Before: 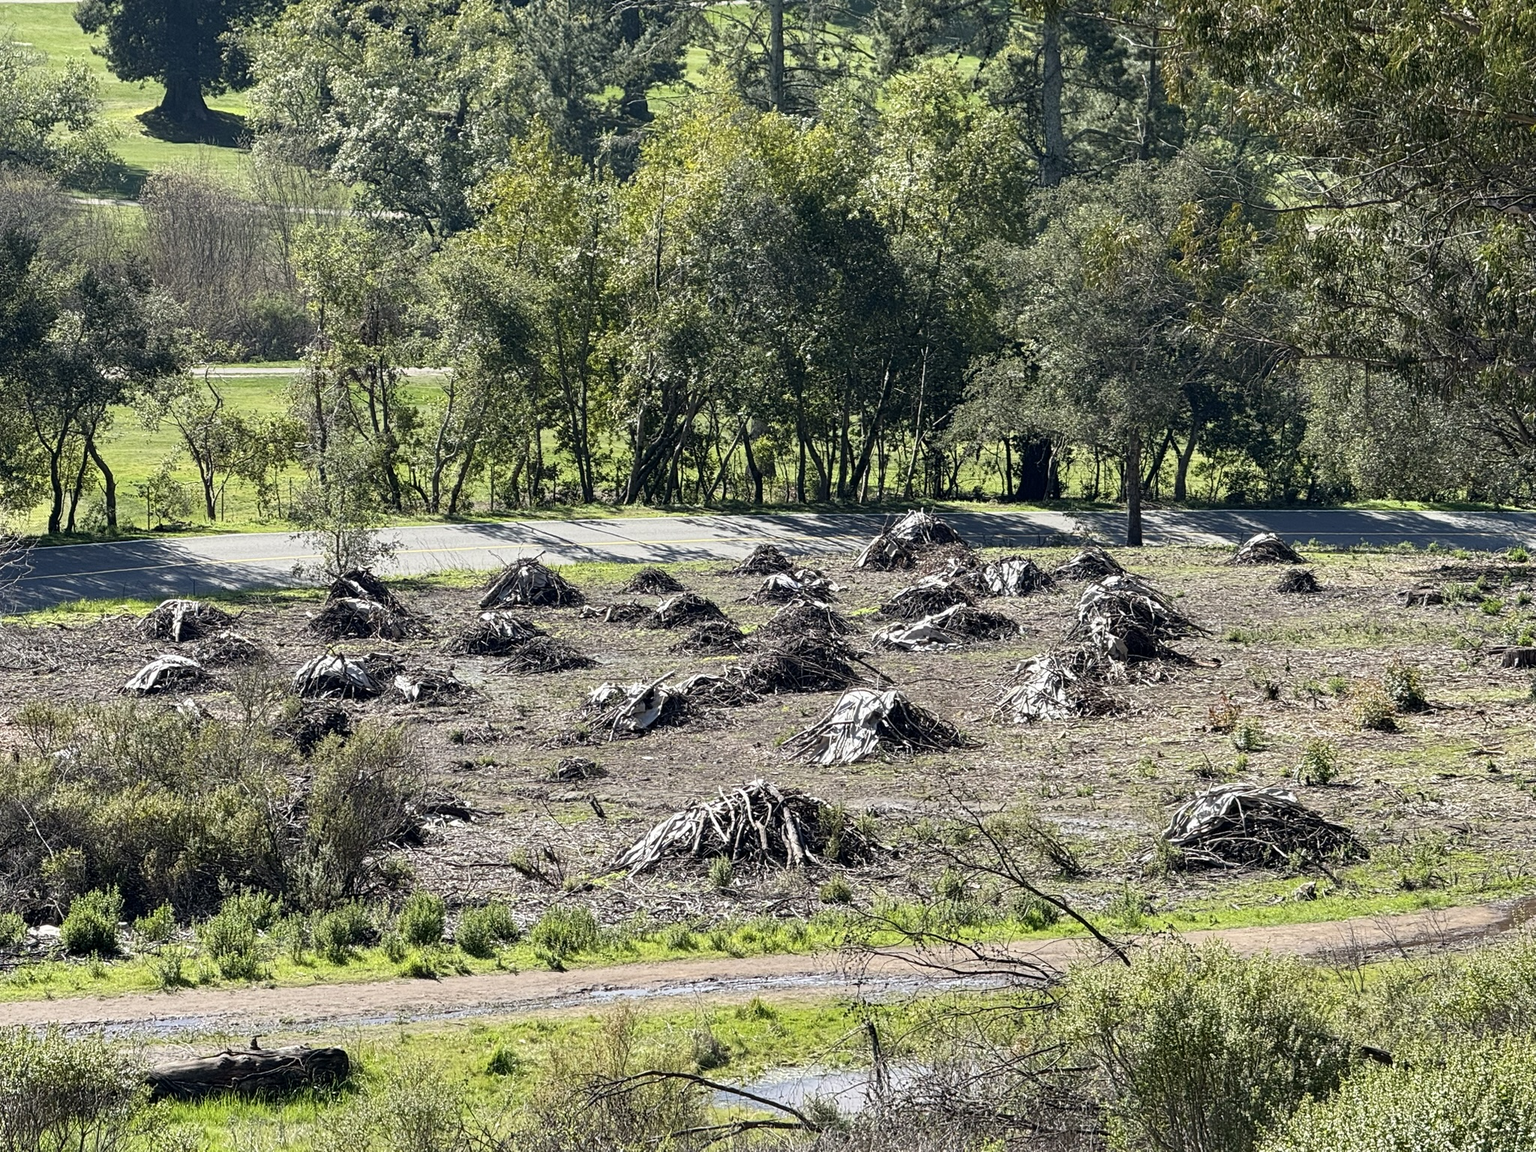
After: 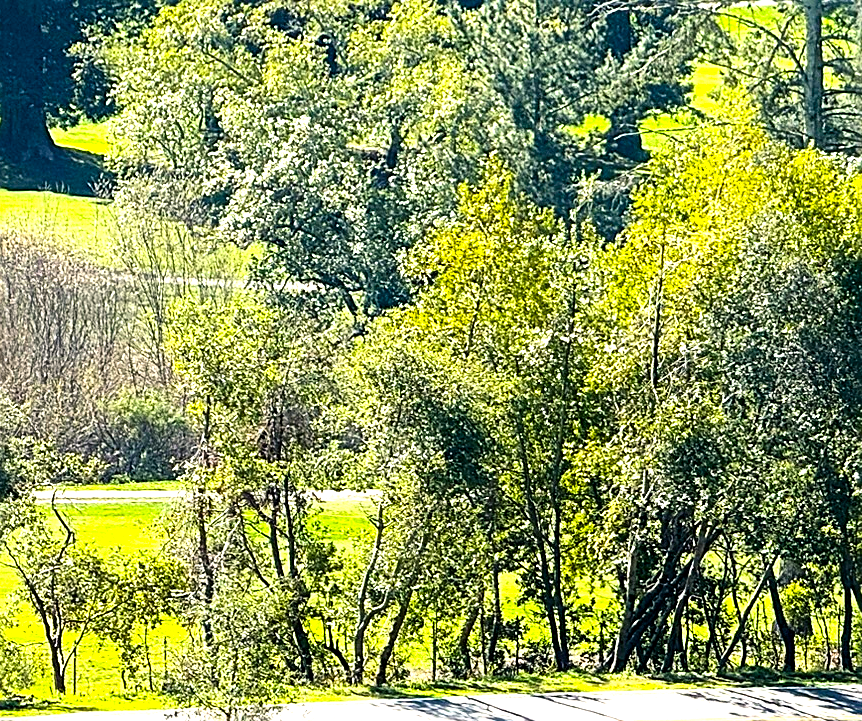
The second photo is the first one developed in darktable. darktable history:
sharpen: on, module defaults
tone equalizer: -8 EV -0.716 EV, -7 EV -0.684 EV, -6 EV -0.587 EV, -5 EV -0.38 EV, -3 EV 0.379 EV, -2 EV 0.6 EV, -1 EV 0.691 EV, +0 EV 0.756 EV
local contrast: mode bilateral grid, contrast 21, coarseness 51, detail 120%, midtone range 0.2
contrast brightness saturation: contrast 0.153, brightness -0.013, saturation 0.103
exposure: black level correction 0, exposure 0.499 EV, compensate highlight preservation false
crop and rotate: left 10.876%, top 0.046%, right 47.013%, bottom 52.966%
color balance rgb: highlights gain › chroma 1.052%, highlights gain › hue 60.06°, perceptual saturation grading › global saturation 19.955%, global vibrance 40.191%
